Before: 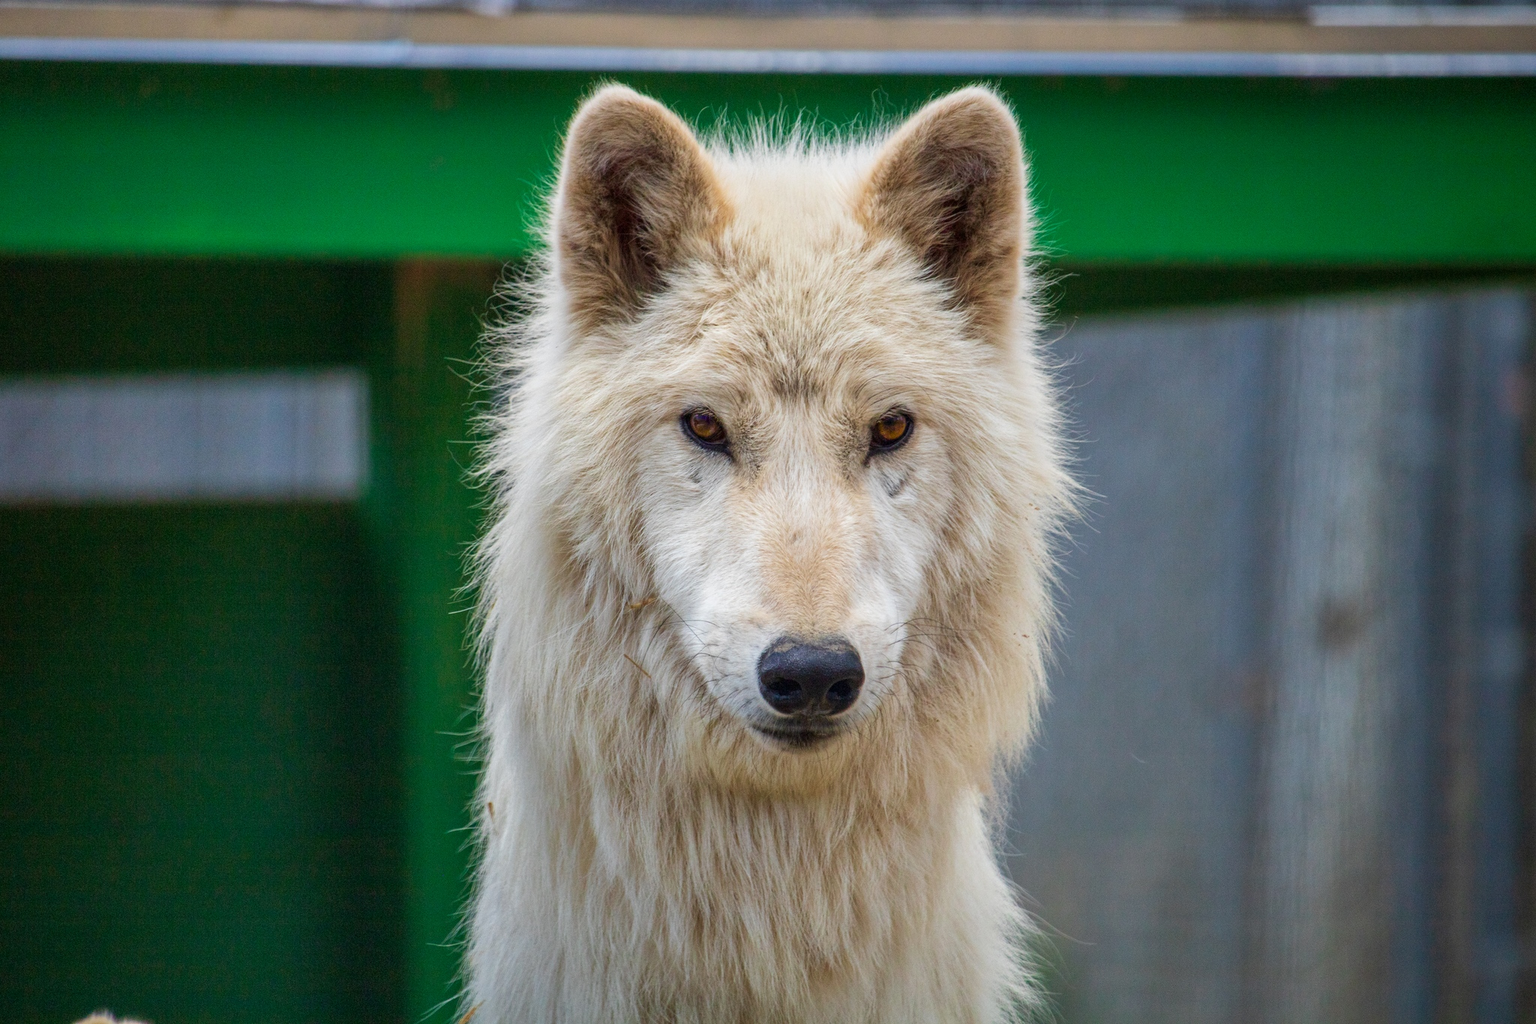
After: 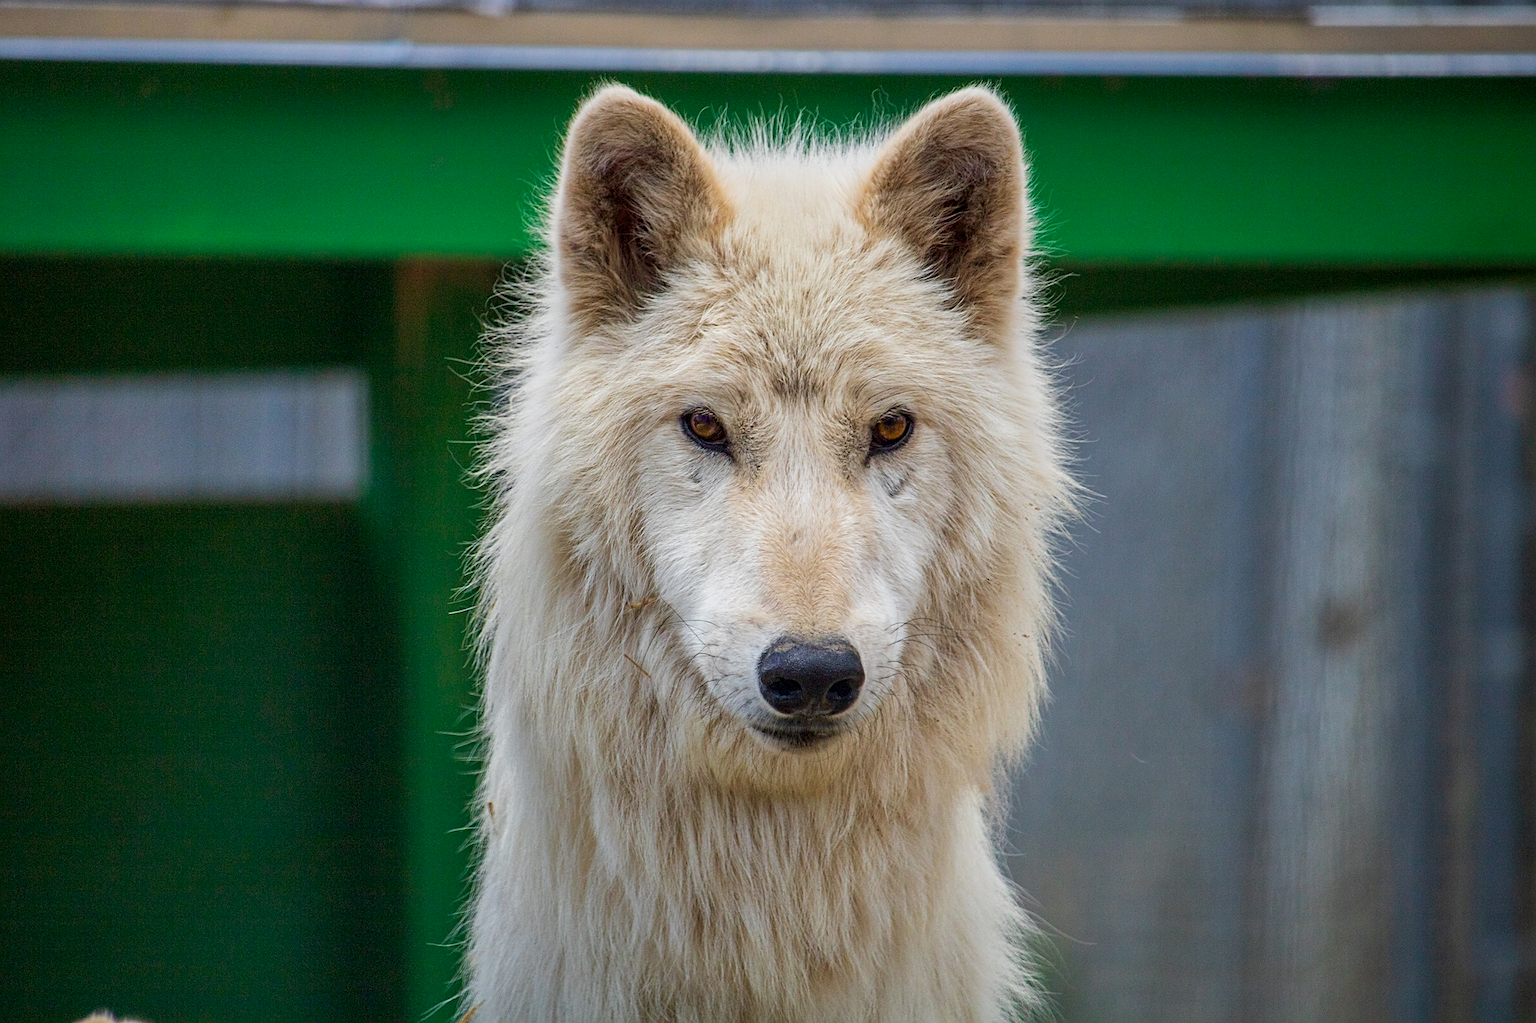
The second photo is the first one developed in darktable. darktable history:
sharpen: on, module defaults
exposure: black level correction 0.002, exposure -0.1 EV, compensate highlight preservation false
